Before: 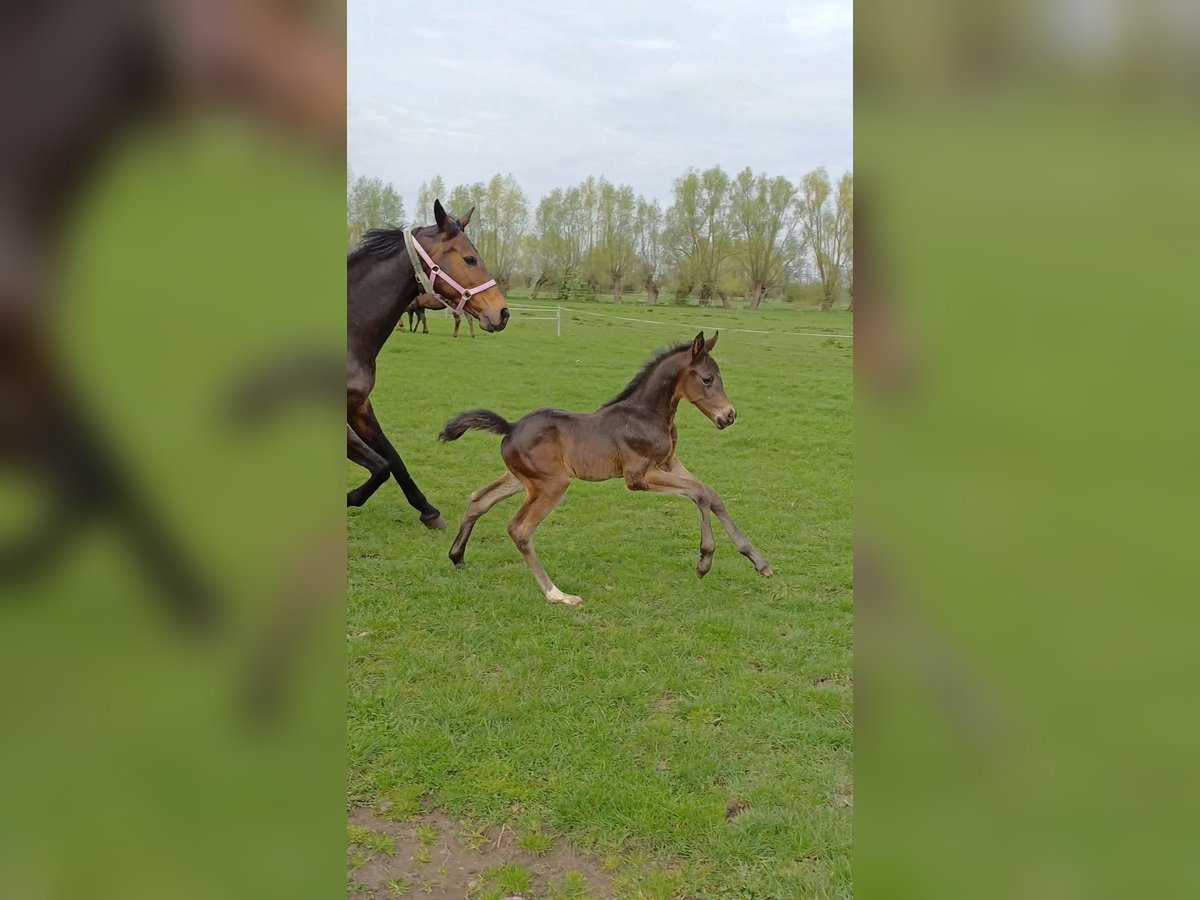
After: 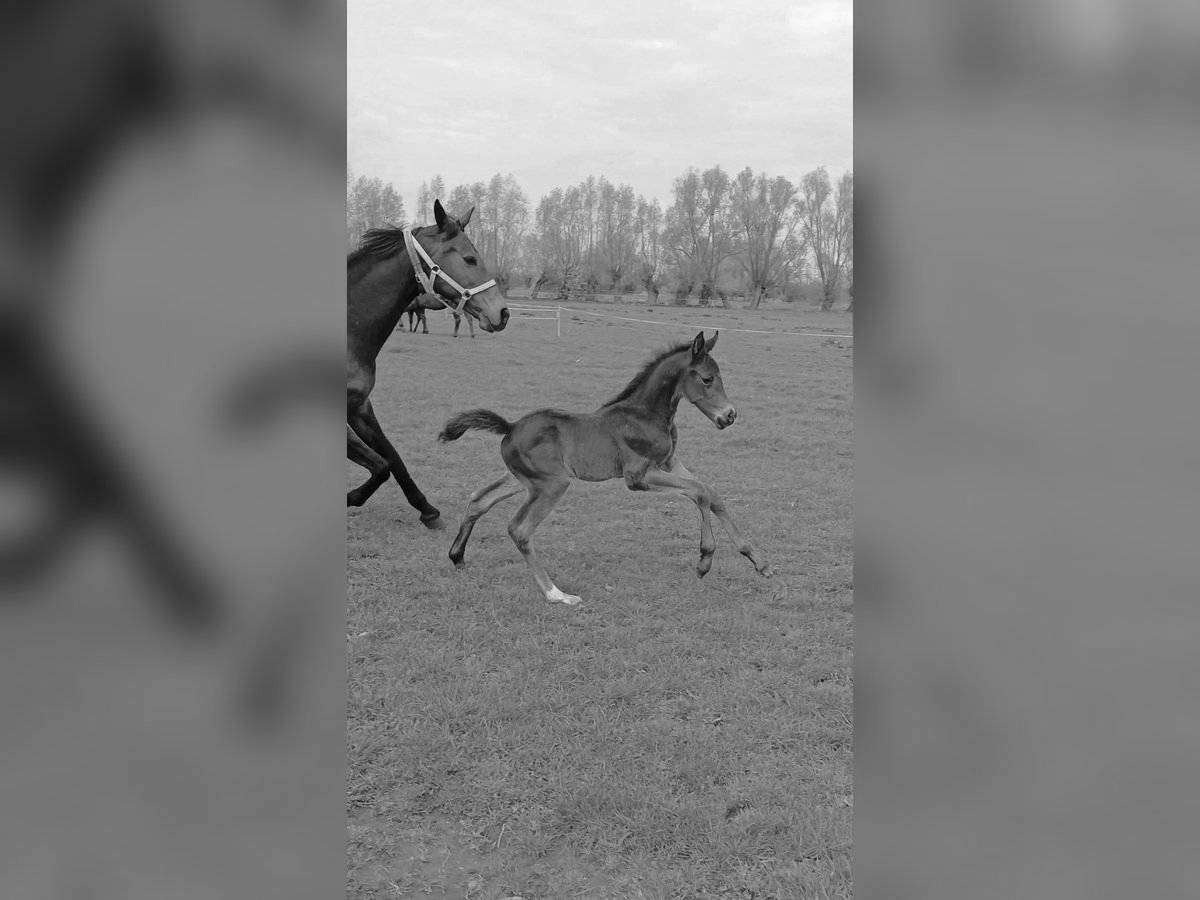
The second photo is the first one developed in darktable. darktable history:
white balance: red 0.924, blue 1.095
monochrome: on, module defaults
color correction: highlights a* 9.03, highlights b* 8.71, shadows a* 40, shadows b* 40, saturation 0.8
